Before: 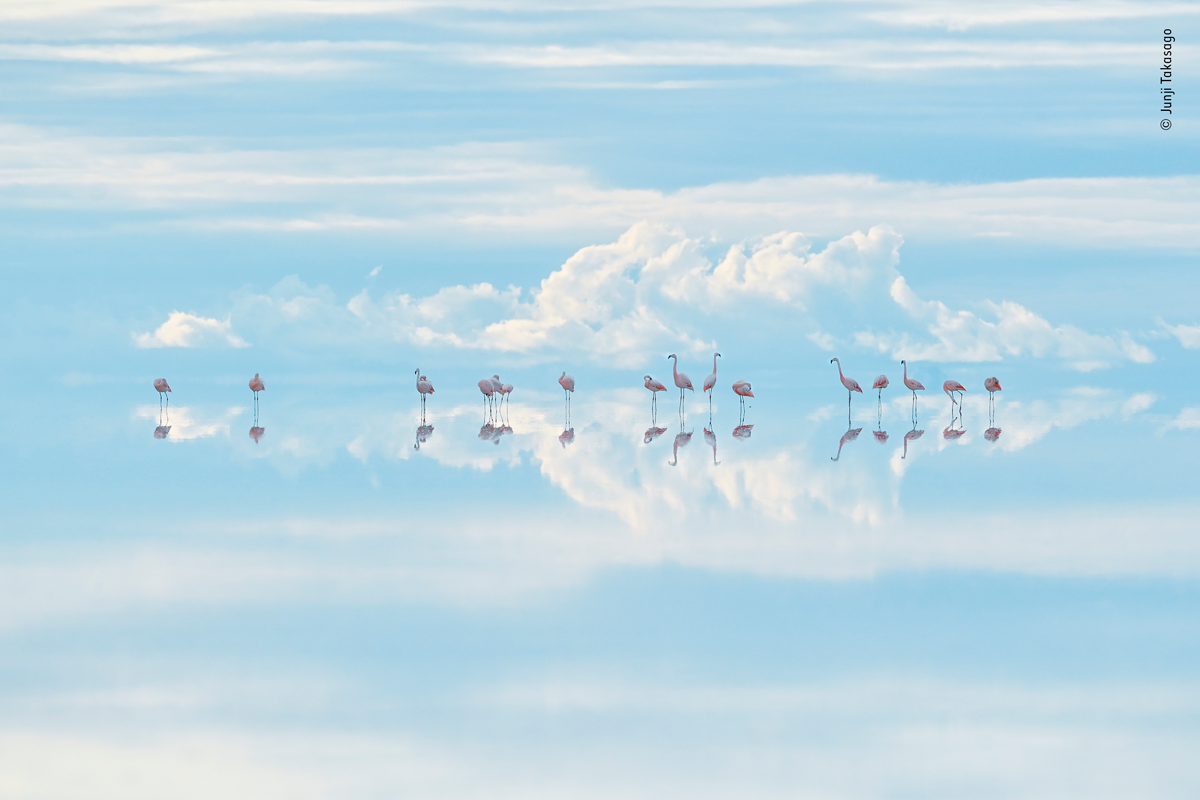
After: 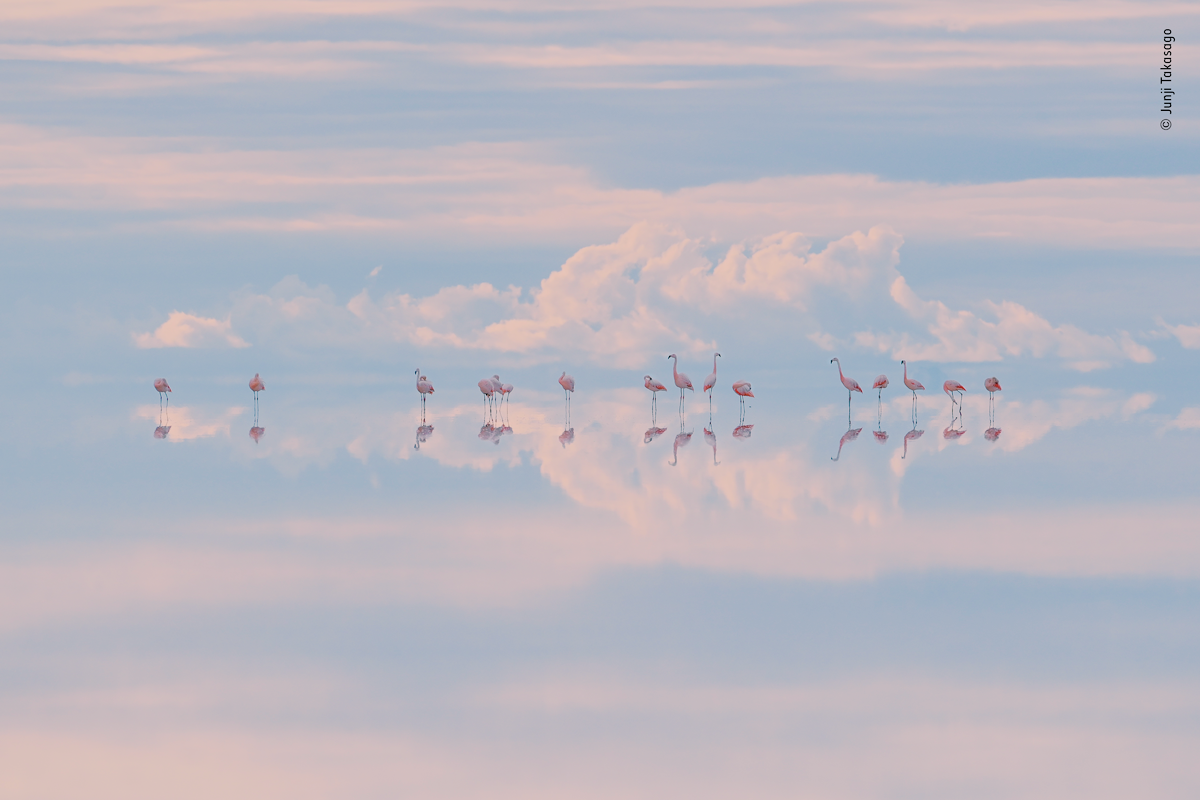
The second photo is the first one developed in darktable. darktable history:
color correction: highlights a* 12.23, highlights b* 5.41
filmic rgb: black relative exposure -7.15 EV, white relative exposure 5.36 EV, hardness 3.02, color science v6 (2022)
